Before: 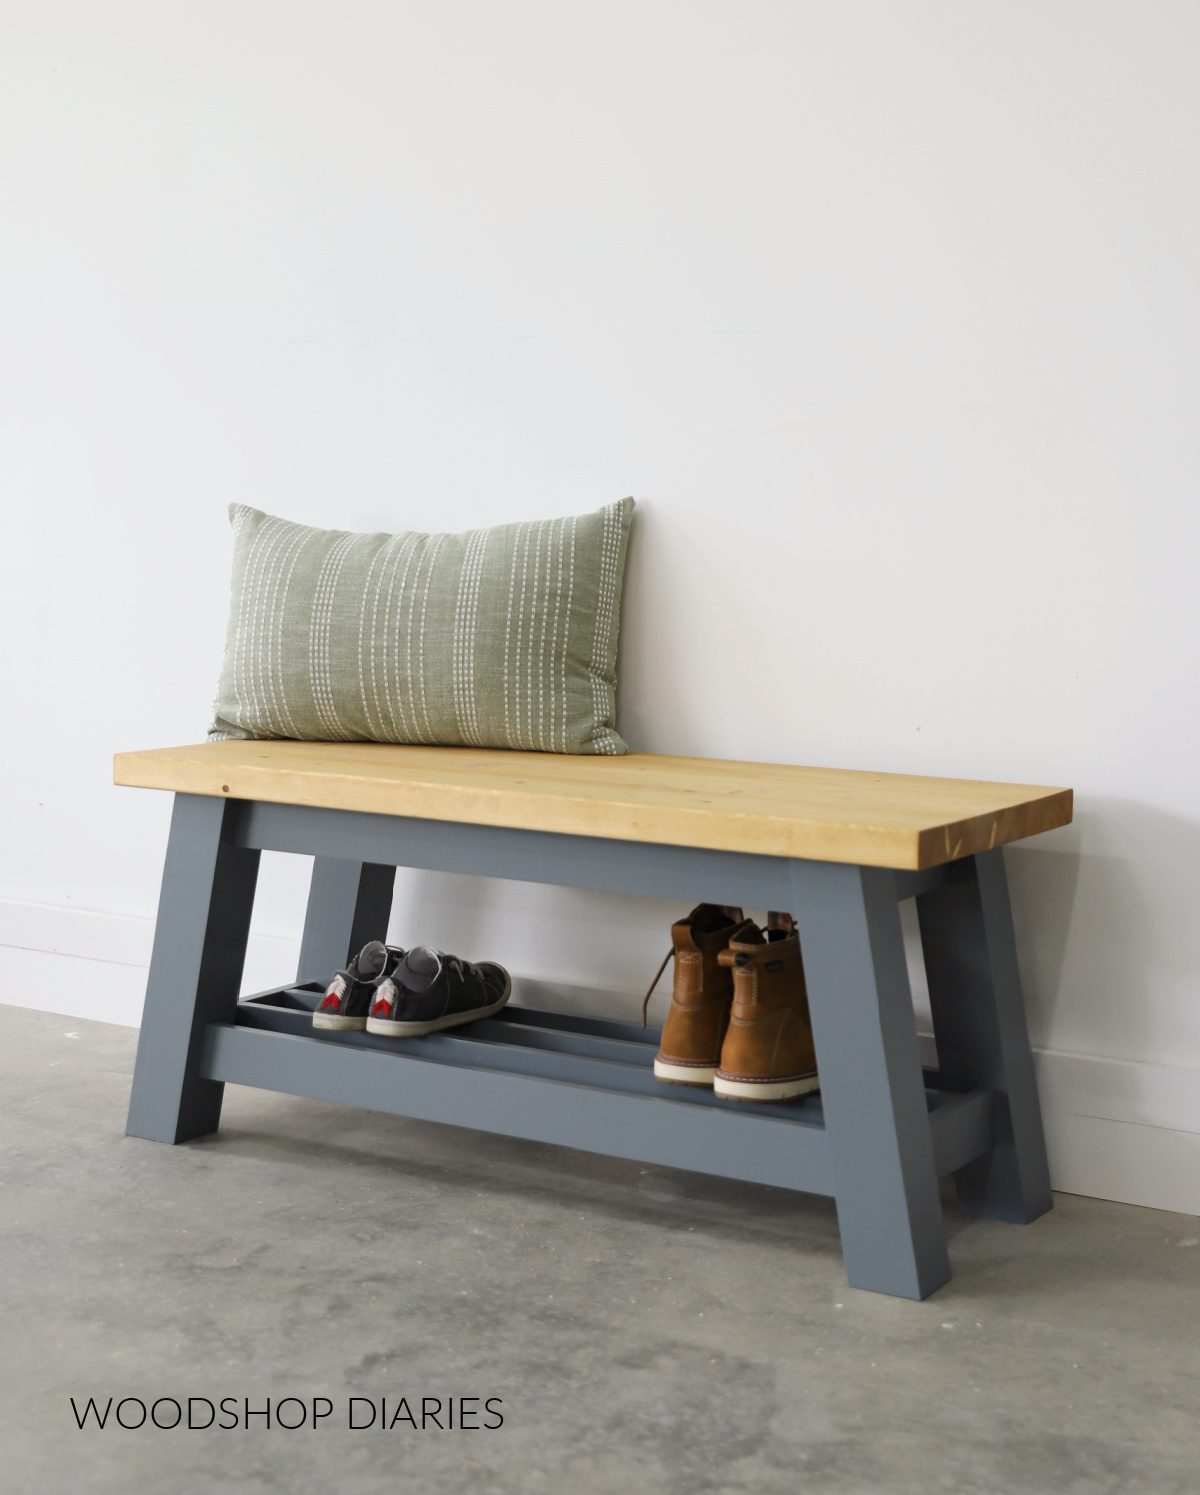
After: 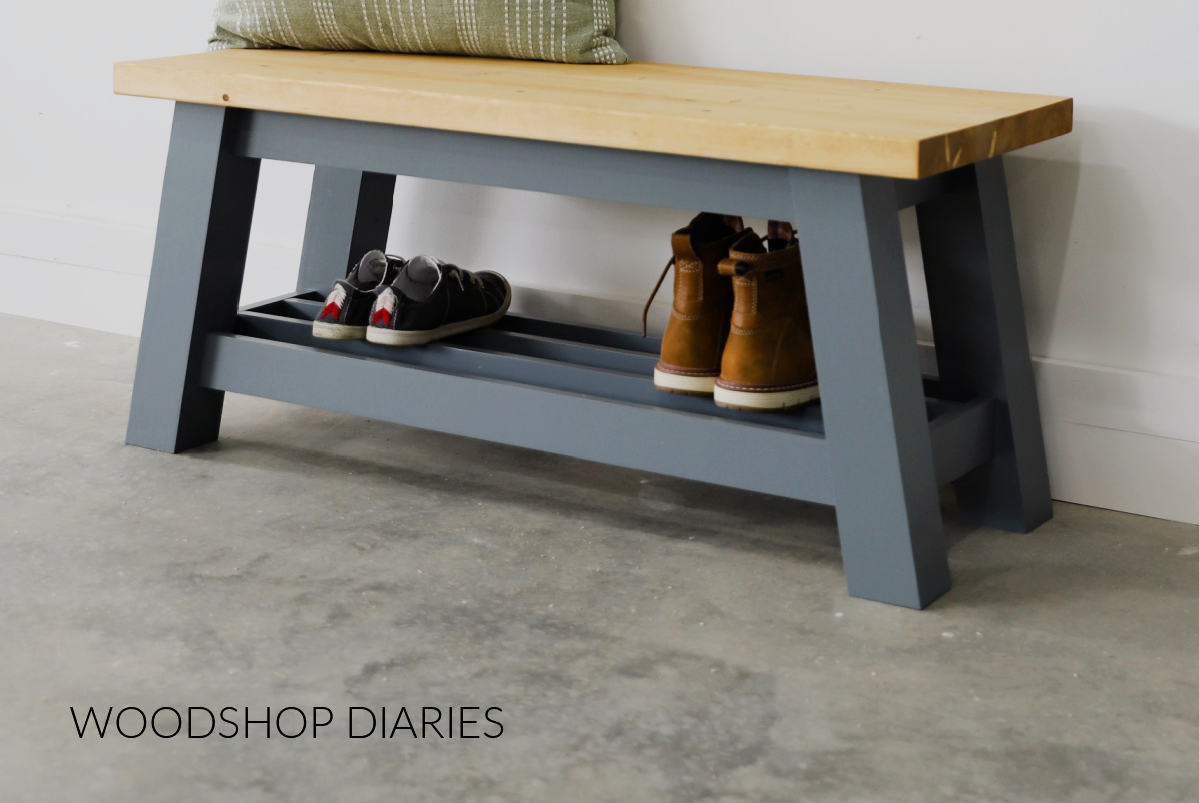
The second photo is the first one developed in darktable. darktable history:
sigmoid: on, module defaults
crop and rotate: top 46.237%
